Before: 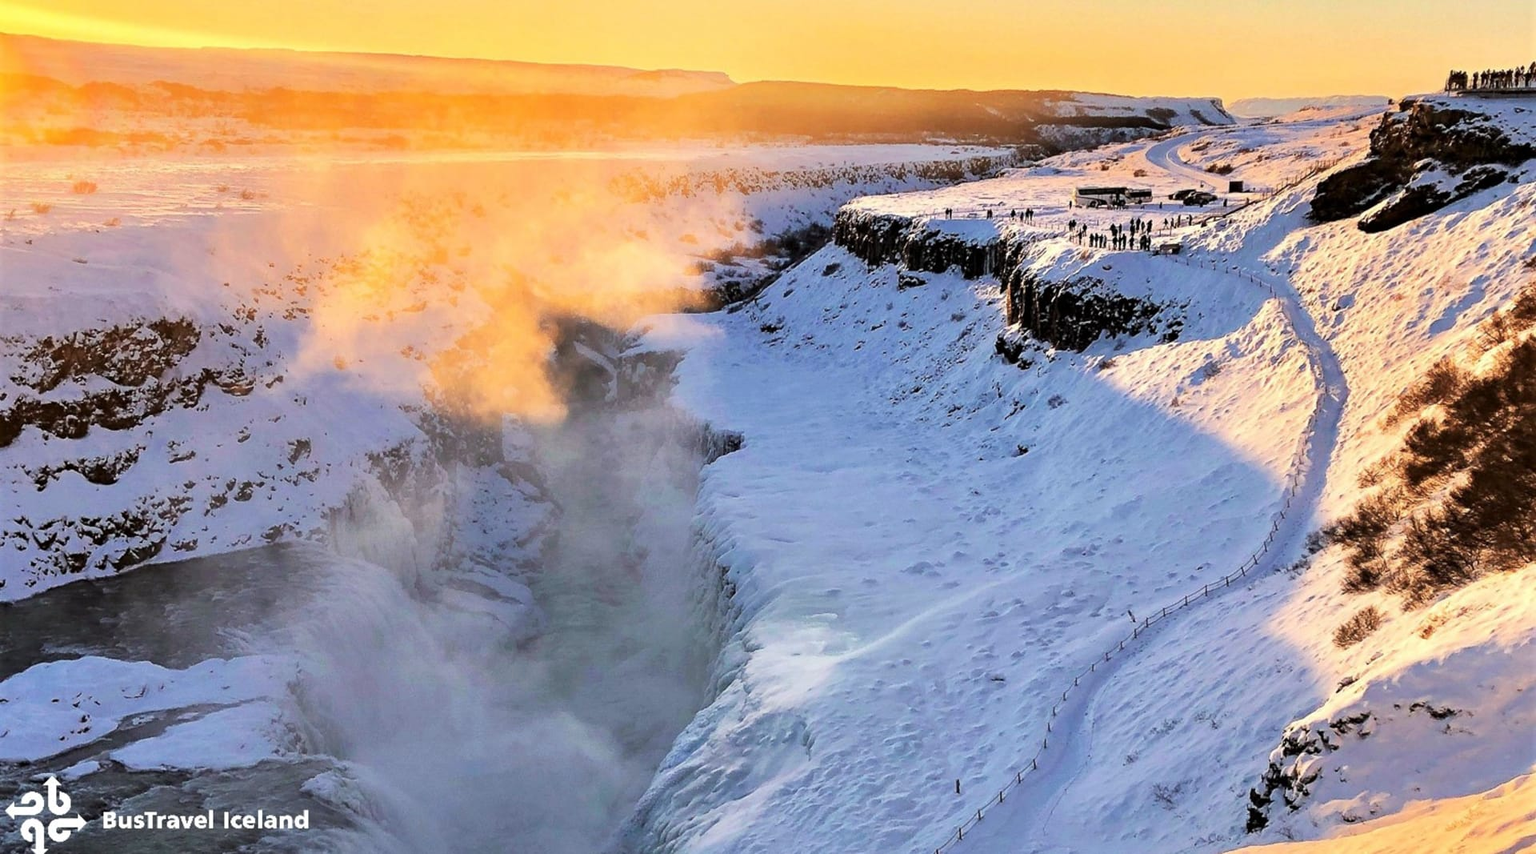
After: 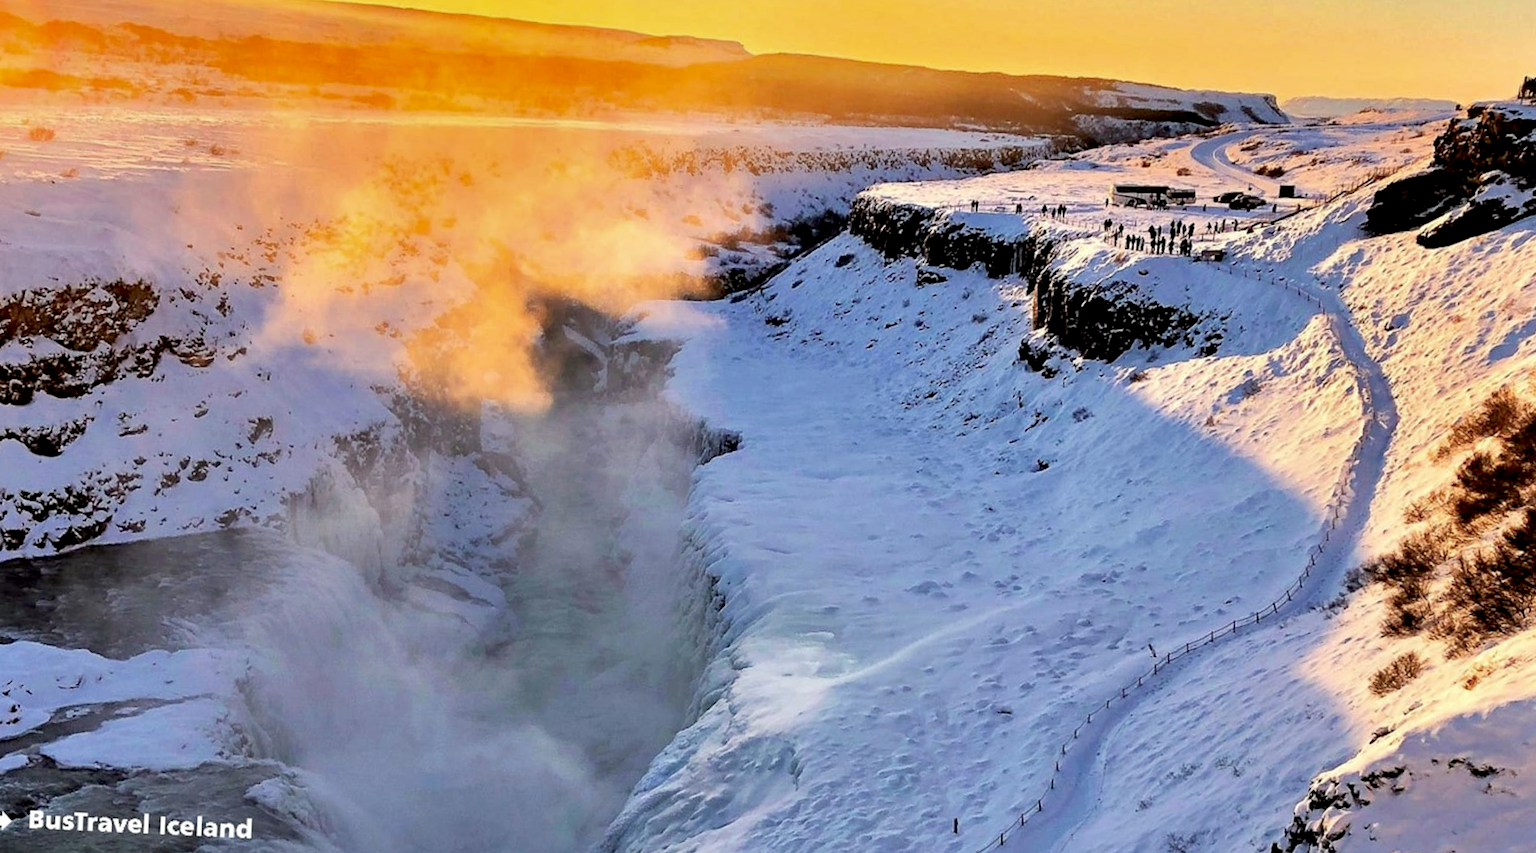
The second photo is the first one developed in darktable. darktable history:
exposure: black level correction 0.012, compensate exposure bias true, compensate highlight preservation false
crop and rotate: angle -2.67°
shadows and highlights: highlights color adjustment 77.88%, low approximation 0.01, soften with gaussian
